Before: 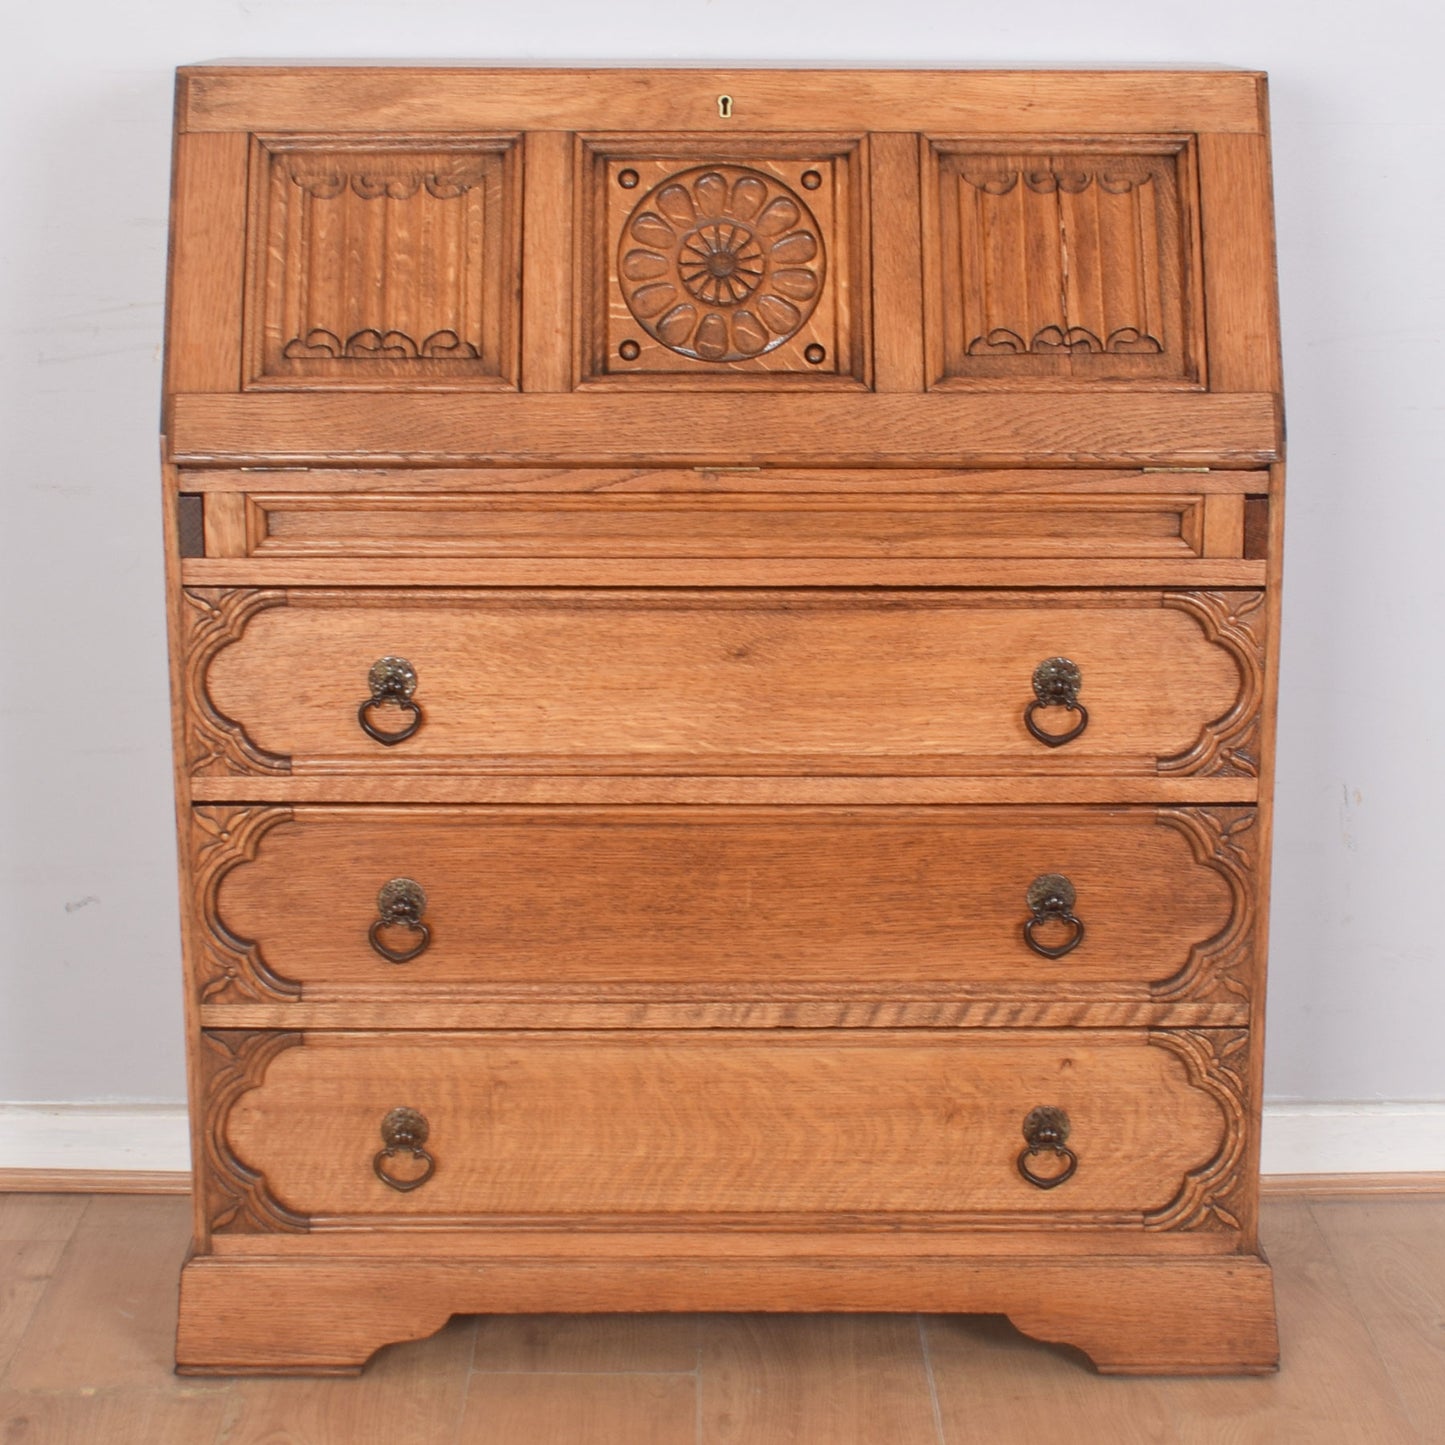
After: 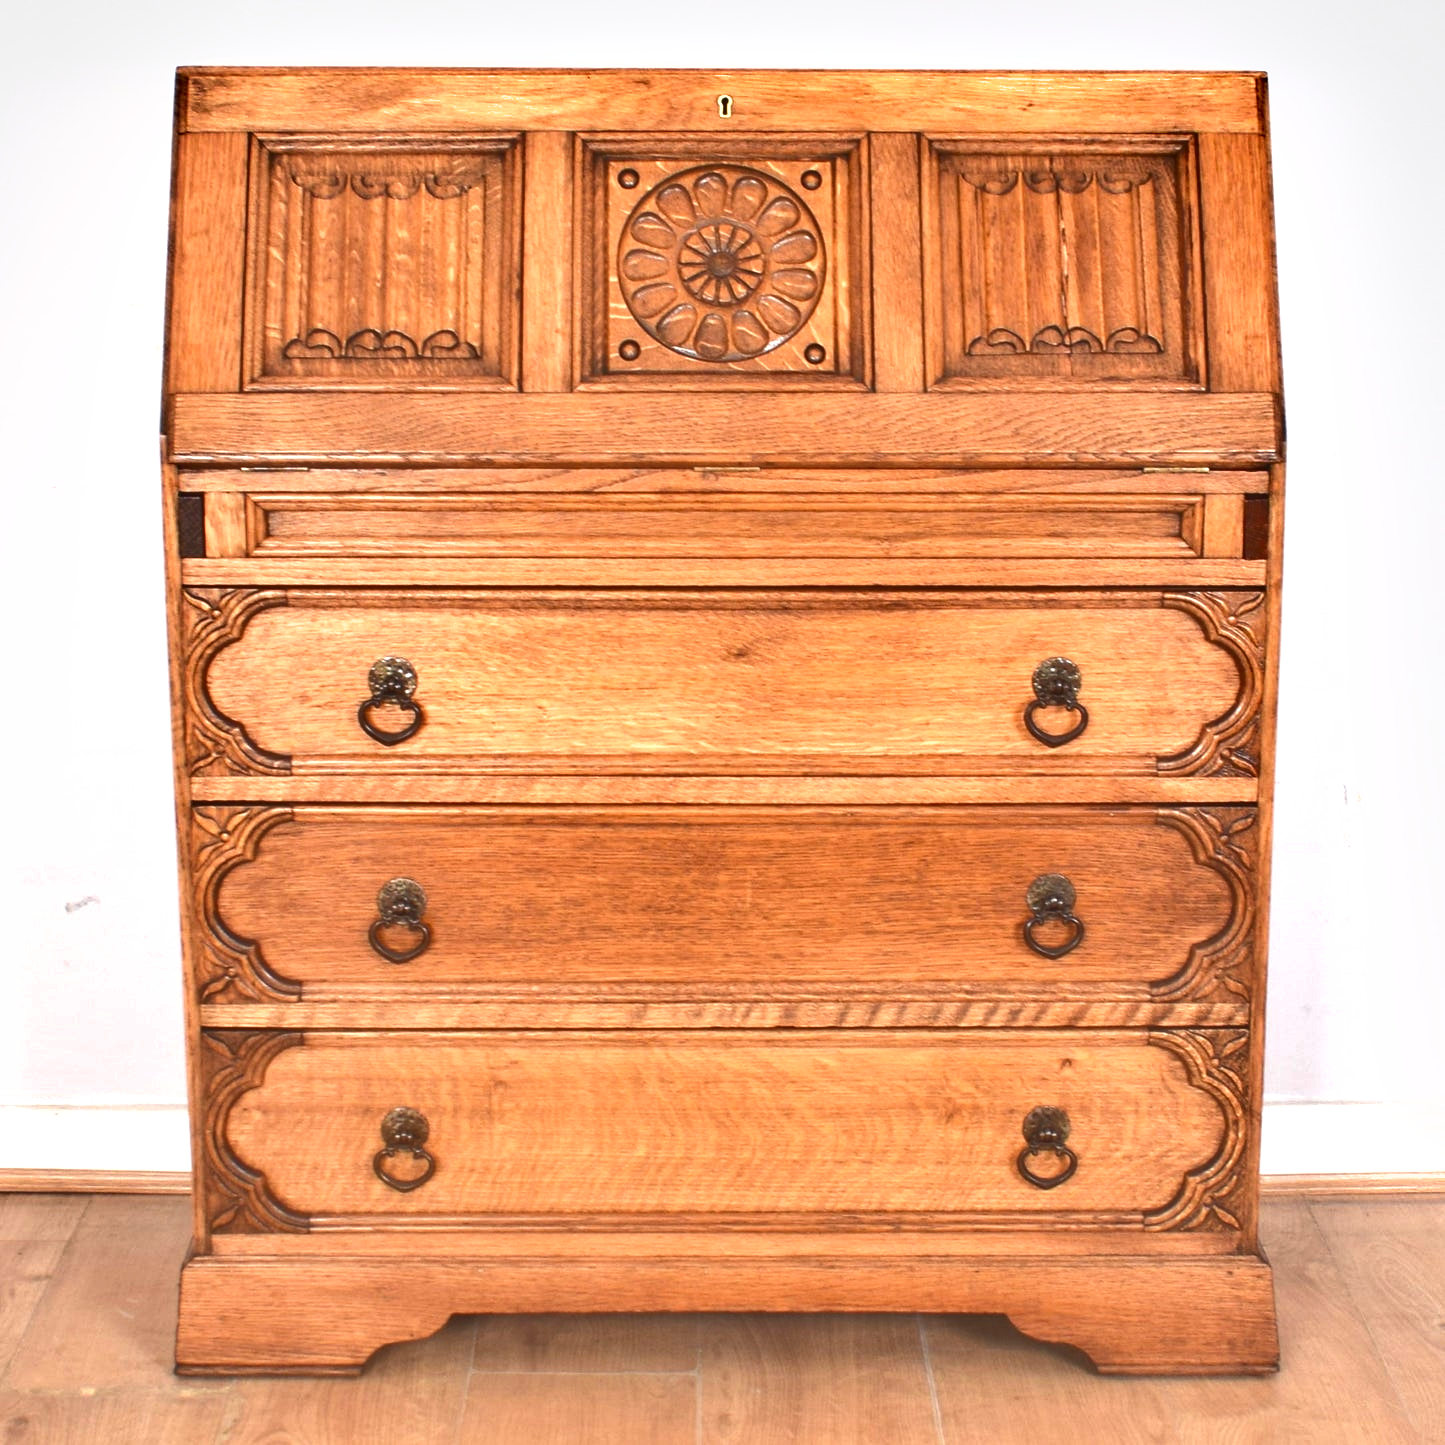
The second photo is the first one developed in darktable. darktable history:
exposure: black level correction 0, exposure 1 EV, compensate exposure bias true, compensate highlight preservation false
shadows and highlights: soften with gaussian
